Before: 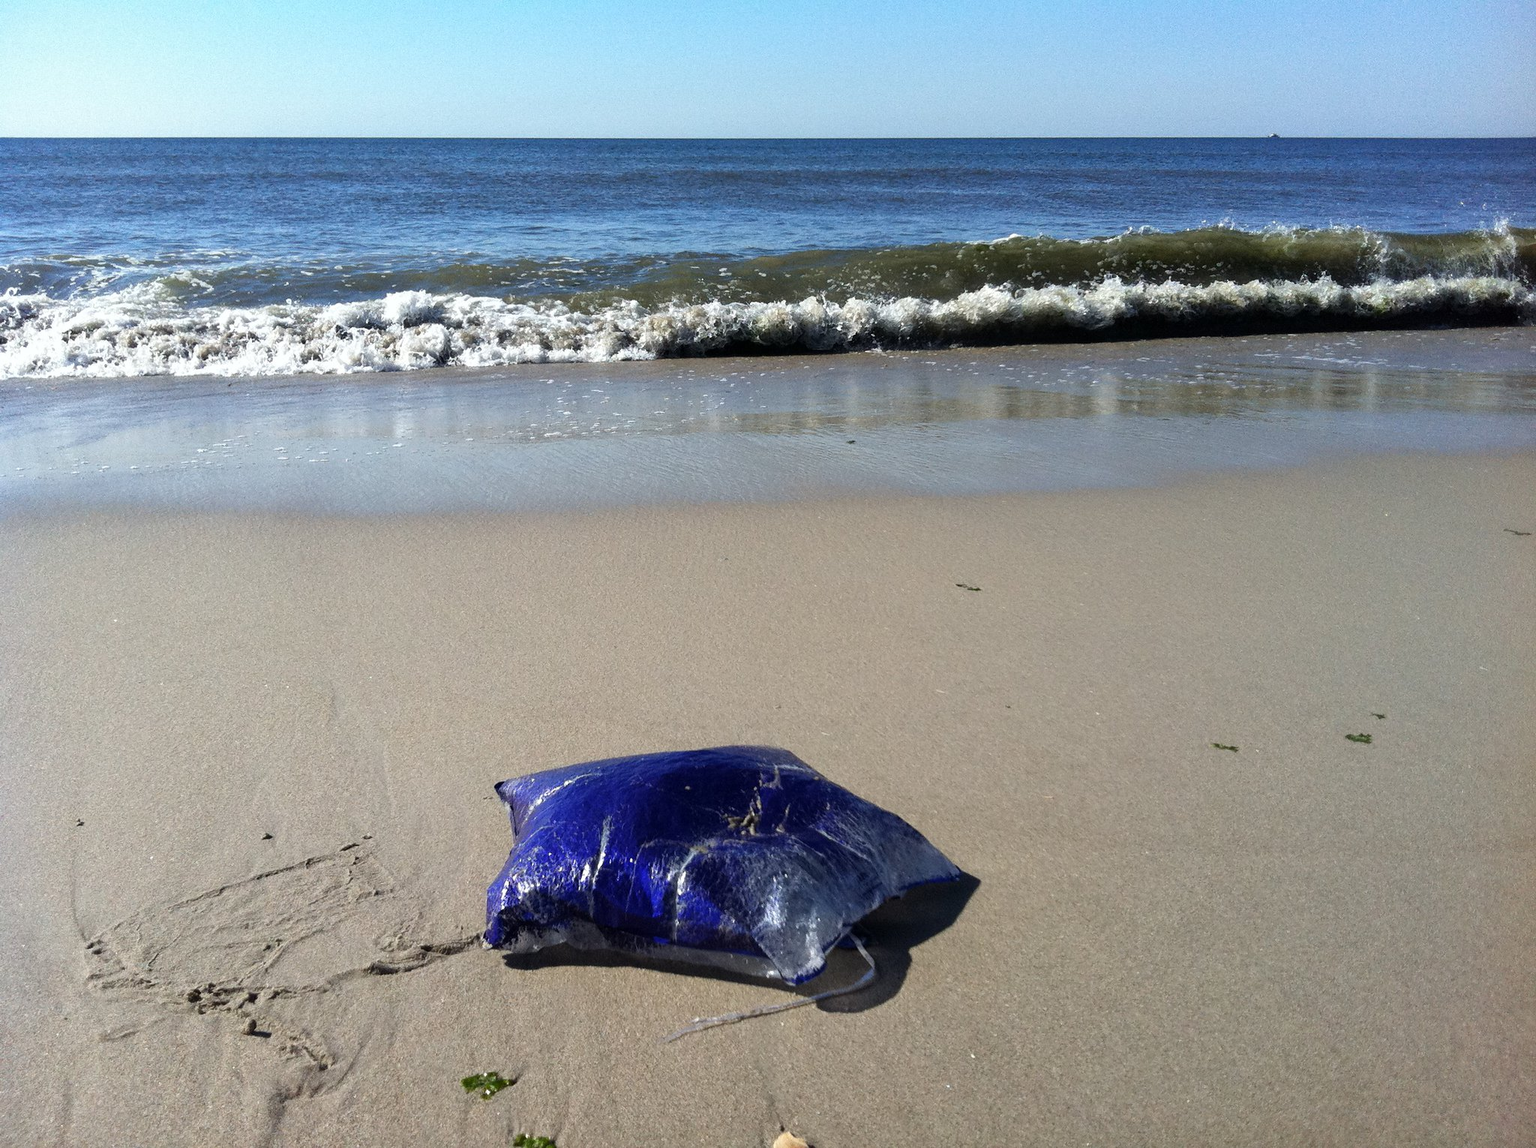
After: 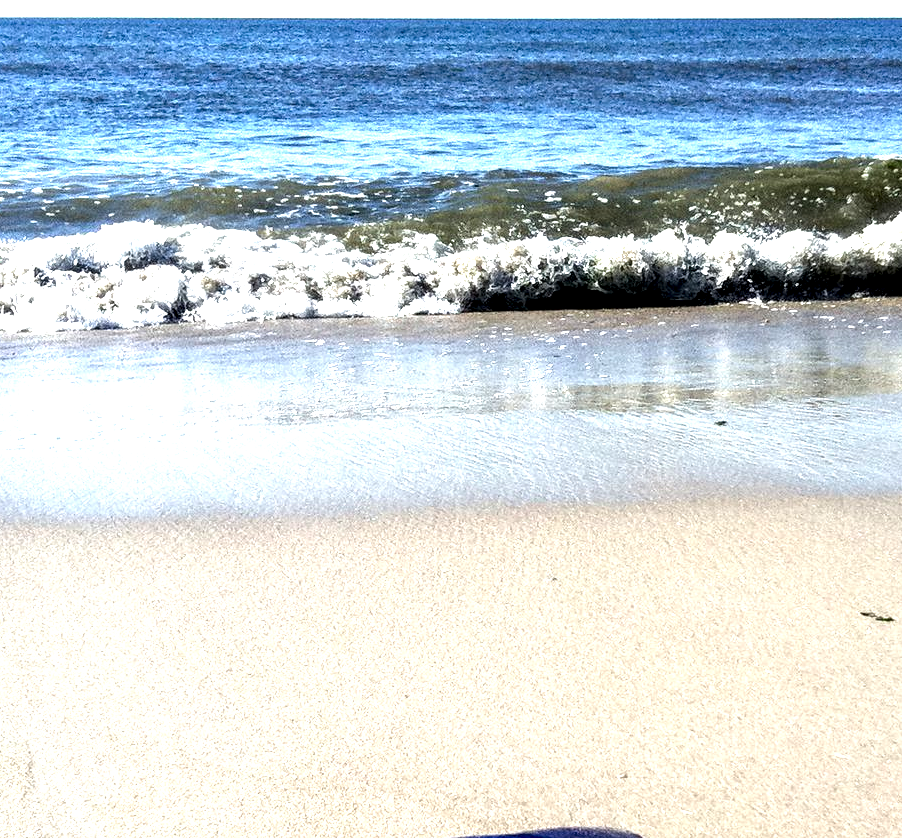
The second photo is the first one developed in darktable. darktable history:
exposure: black level correction 0, exposure 1.379 EV, compensate exposure bias true, compensate highlight preservation false
local contrast: highlights 80%, shadows 57%, detail 175%, midtone range 0.602
crop: left 20.248%, top 10.86%, right 35.675%, bottom 34.321%
